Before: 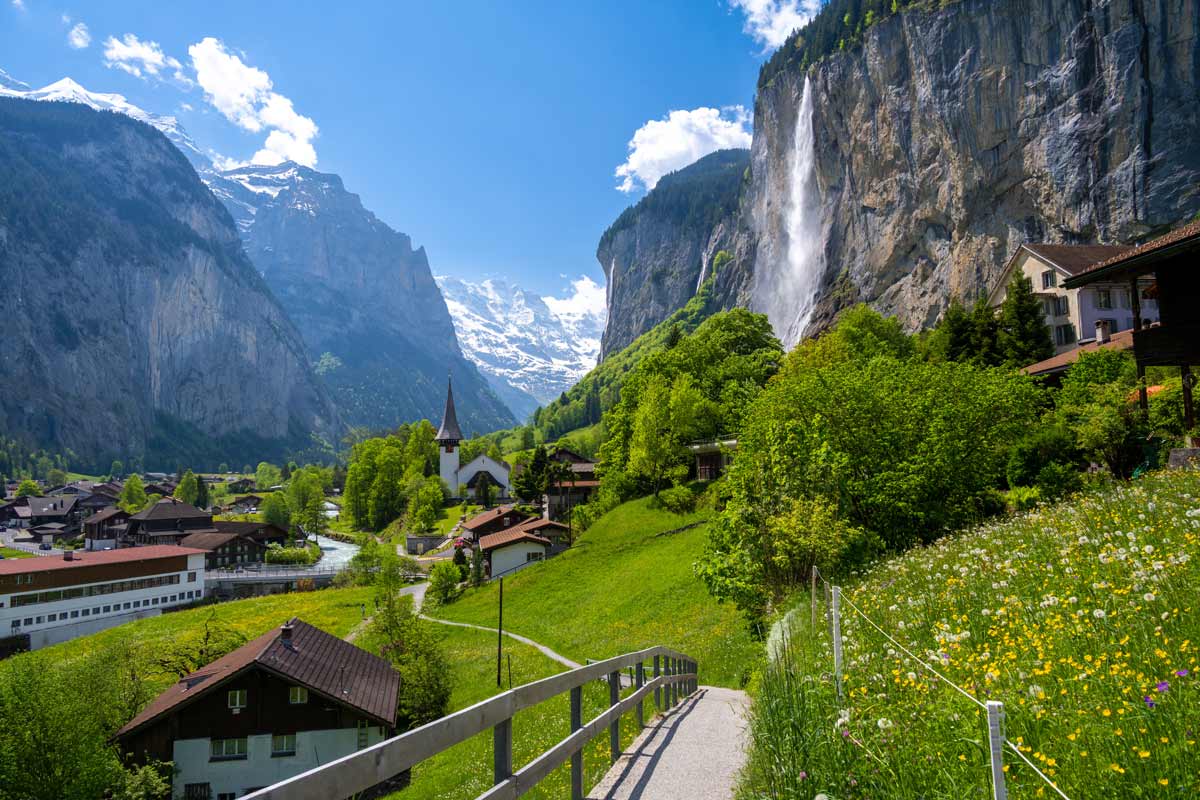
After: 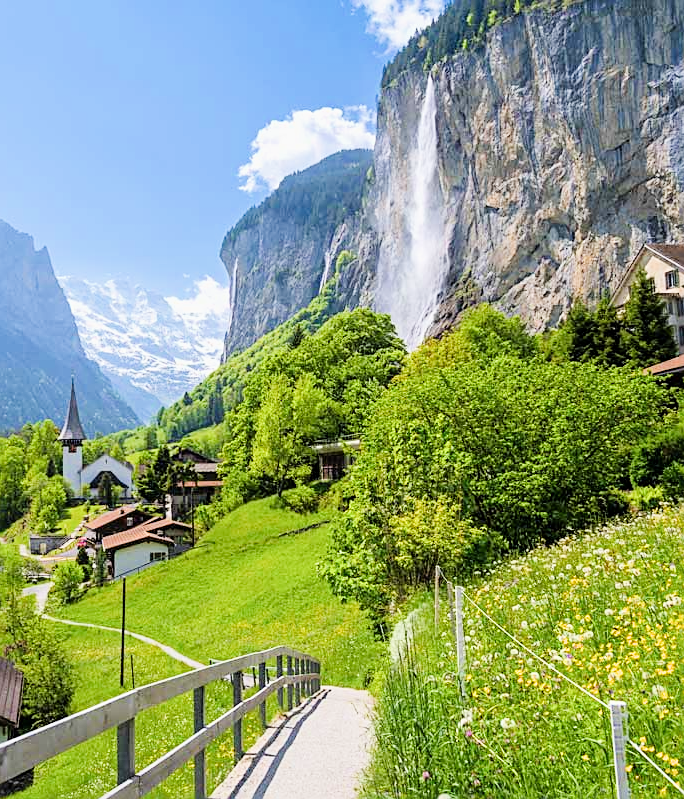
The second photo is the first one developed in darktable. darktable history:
exposure: black level correction 0, exposure 1.465 EV, compensate highlight preservation false
crop: left 31.422%, top 0.015%, right 11.554%
sharpen: on, module defaults
filmic rgb: black relative exposure -7.65 EV, white relative exposure 4.56 EV, hardness 3.61
tone equalizer: edges refinement/feathering 500, mask exposure compensation -1.57 EV, preserve details no
